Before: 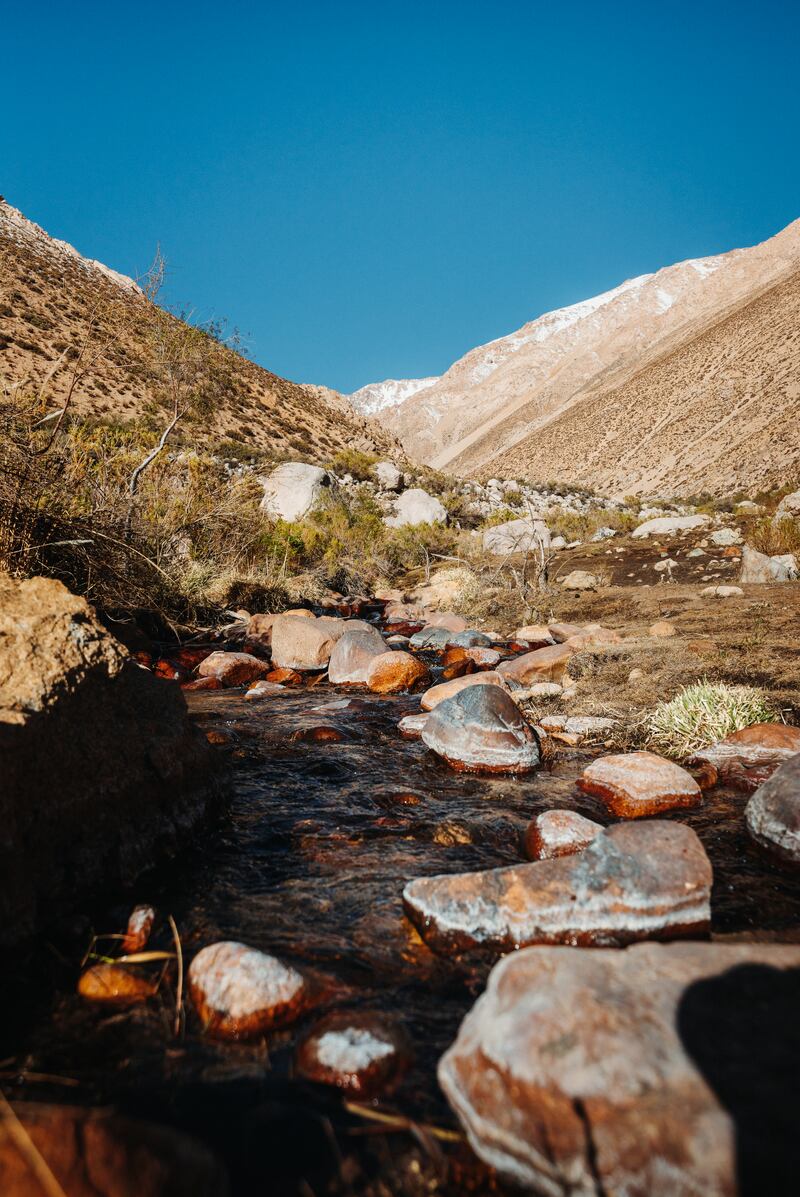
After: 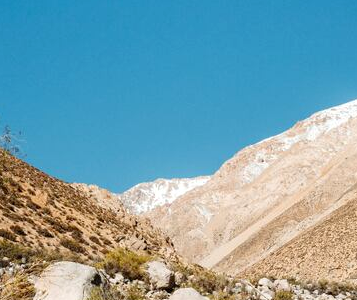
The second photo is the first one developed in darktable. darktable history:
exposure: black level correction 0.002, exposure 0.15 EV, compensate highlight preservation false
crop: left 28.64%, top 16.832%, right 26.637%, bottom 58.055%
